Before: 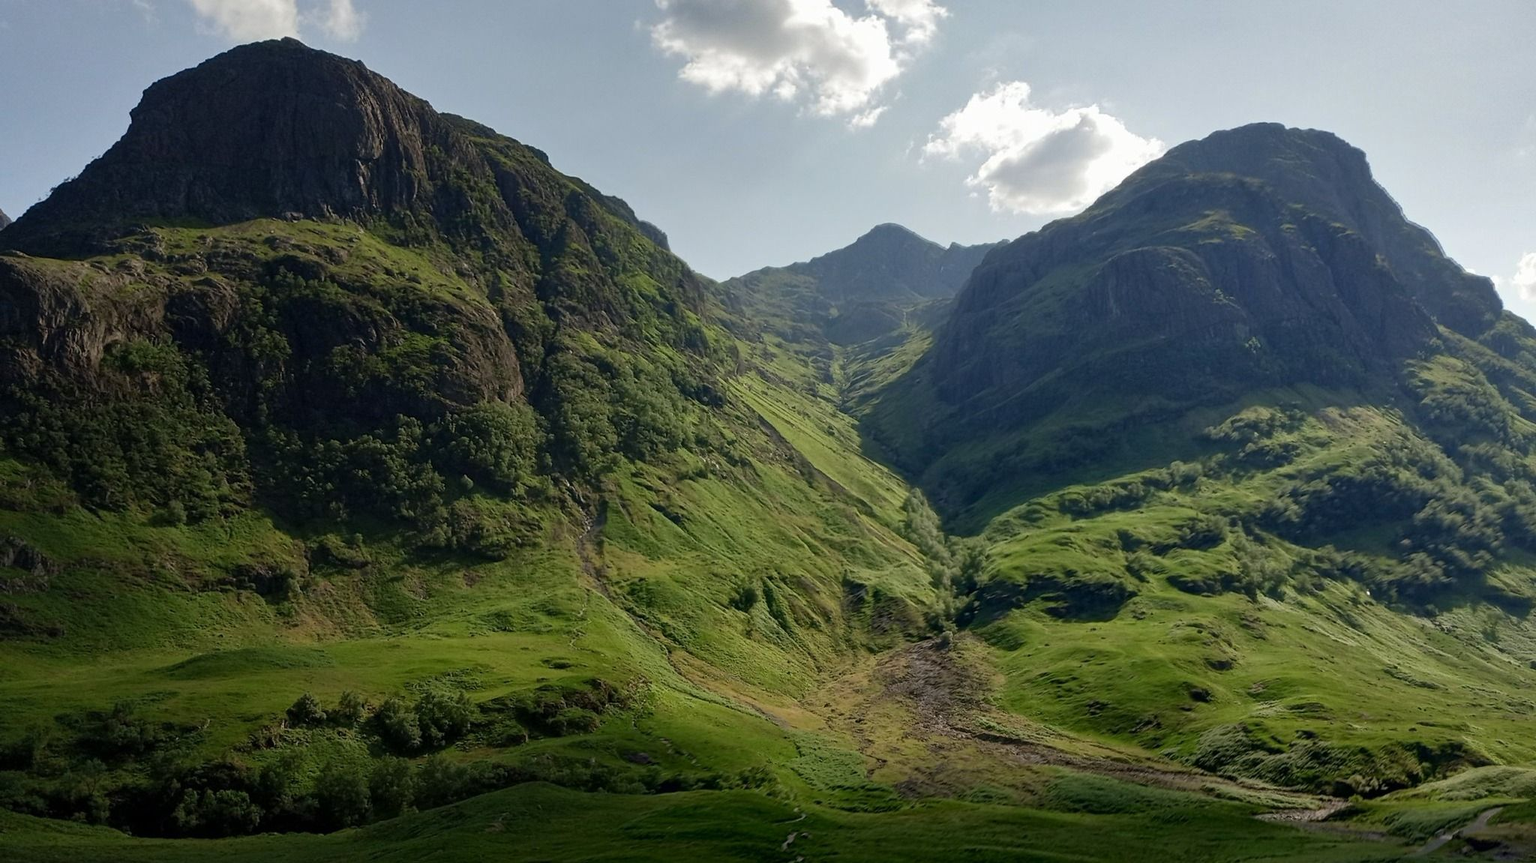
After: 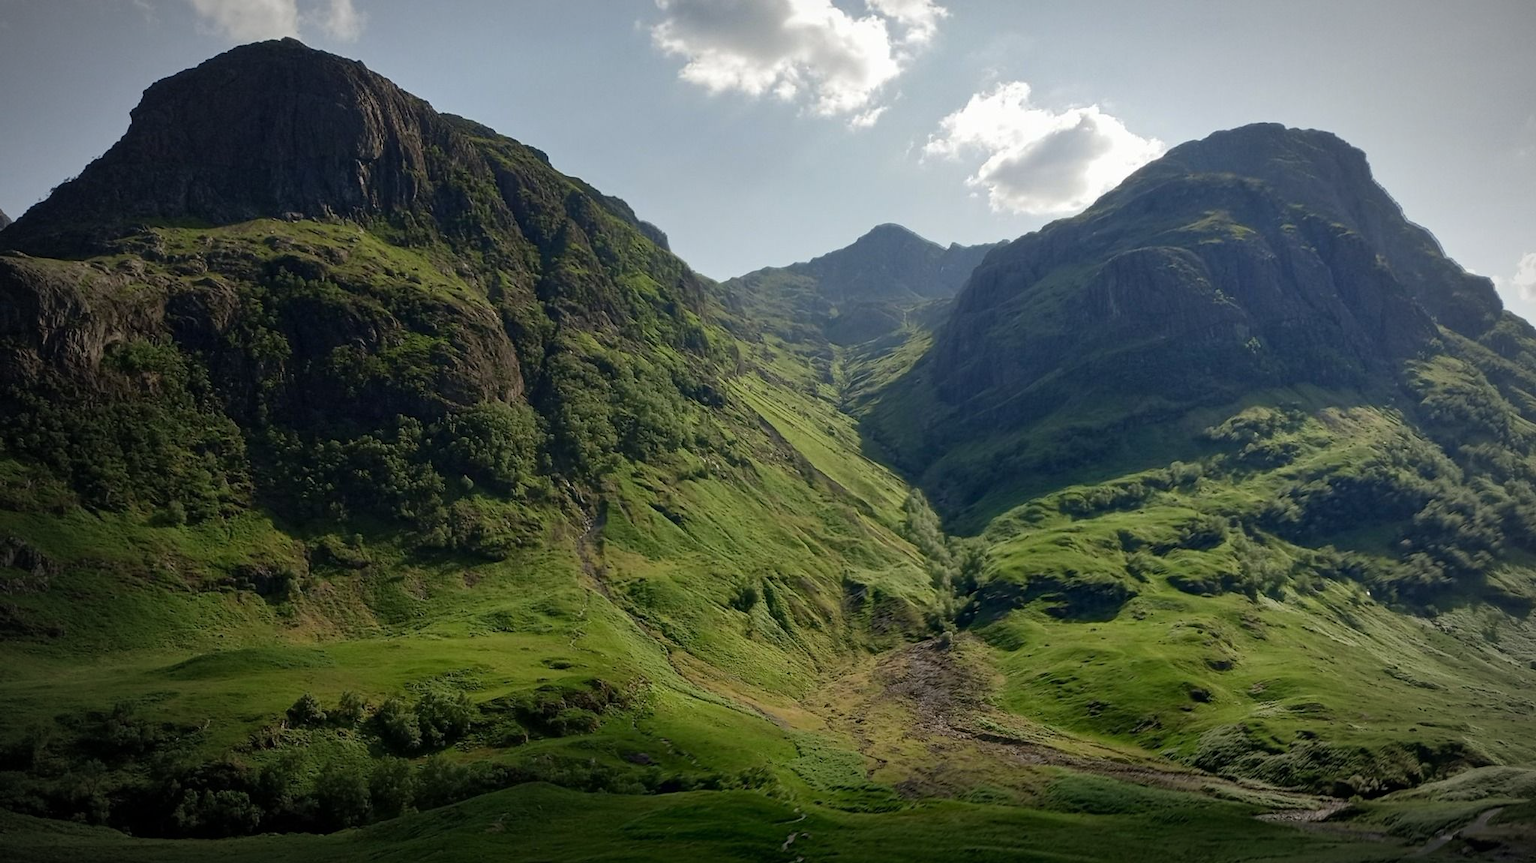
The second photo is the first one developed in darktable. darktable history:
vignetting: fall-off start 78.55%, width/height ratio 1.328
